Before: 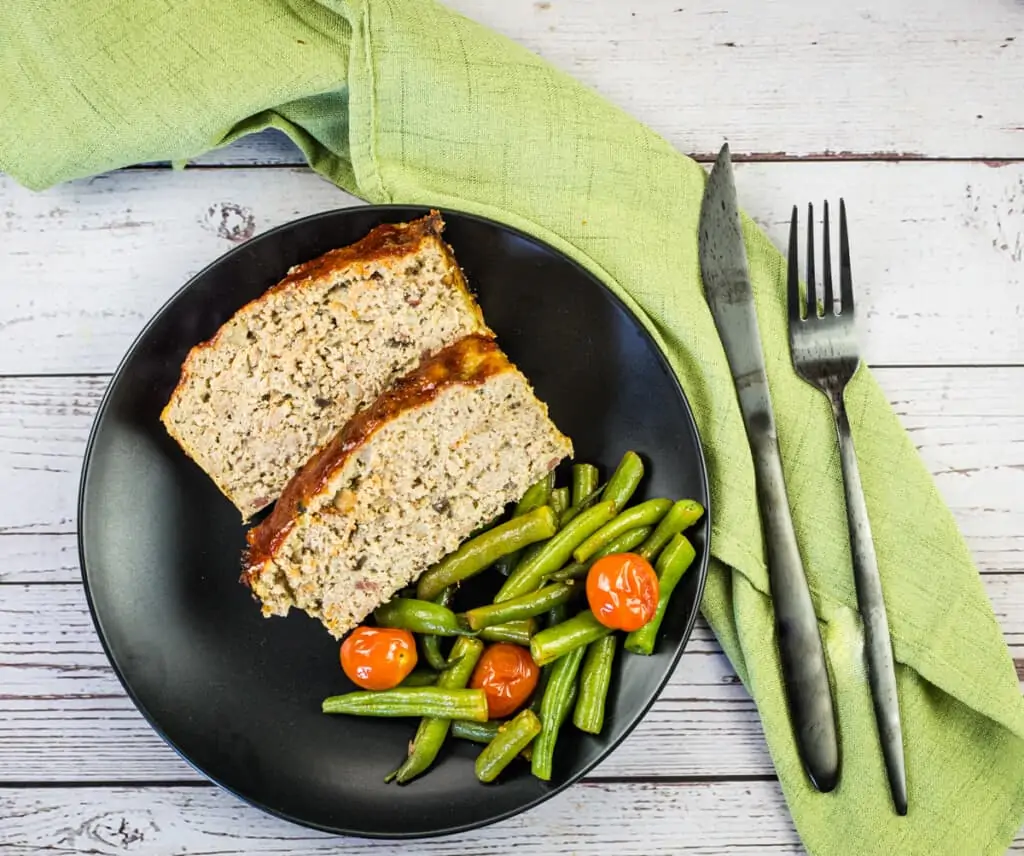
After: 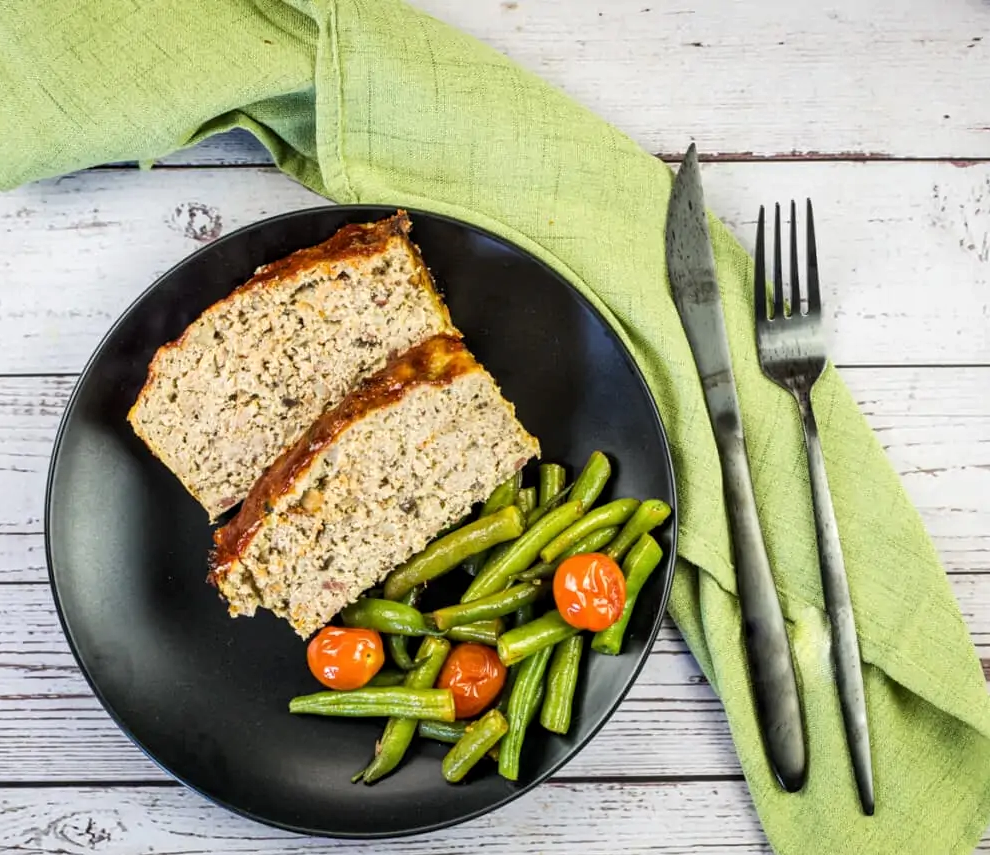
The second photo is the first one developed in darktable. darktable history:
crop and rotate: left 3.238%
local contrast: highlights 100%, shadows 100%, detail 120%, midtone range 0.2
